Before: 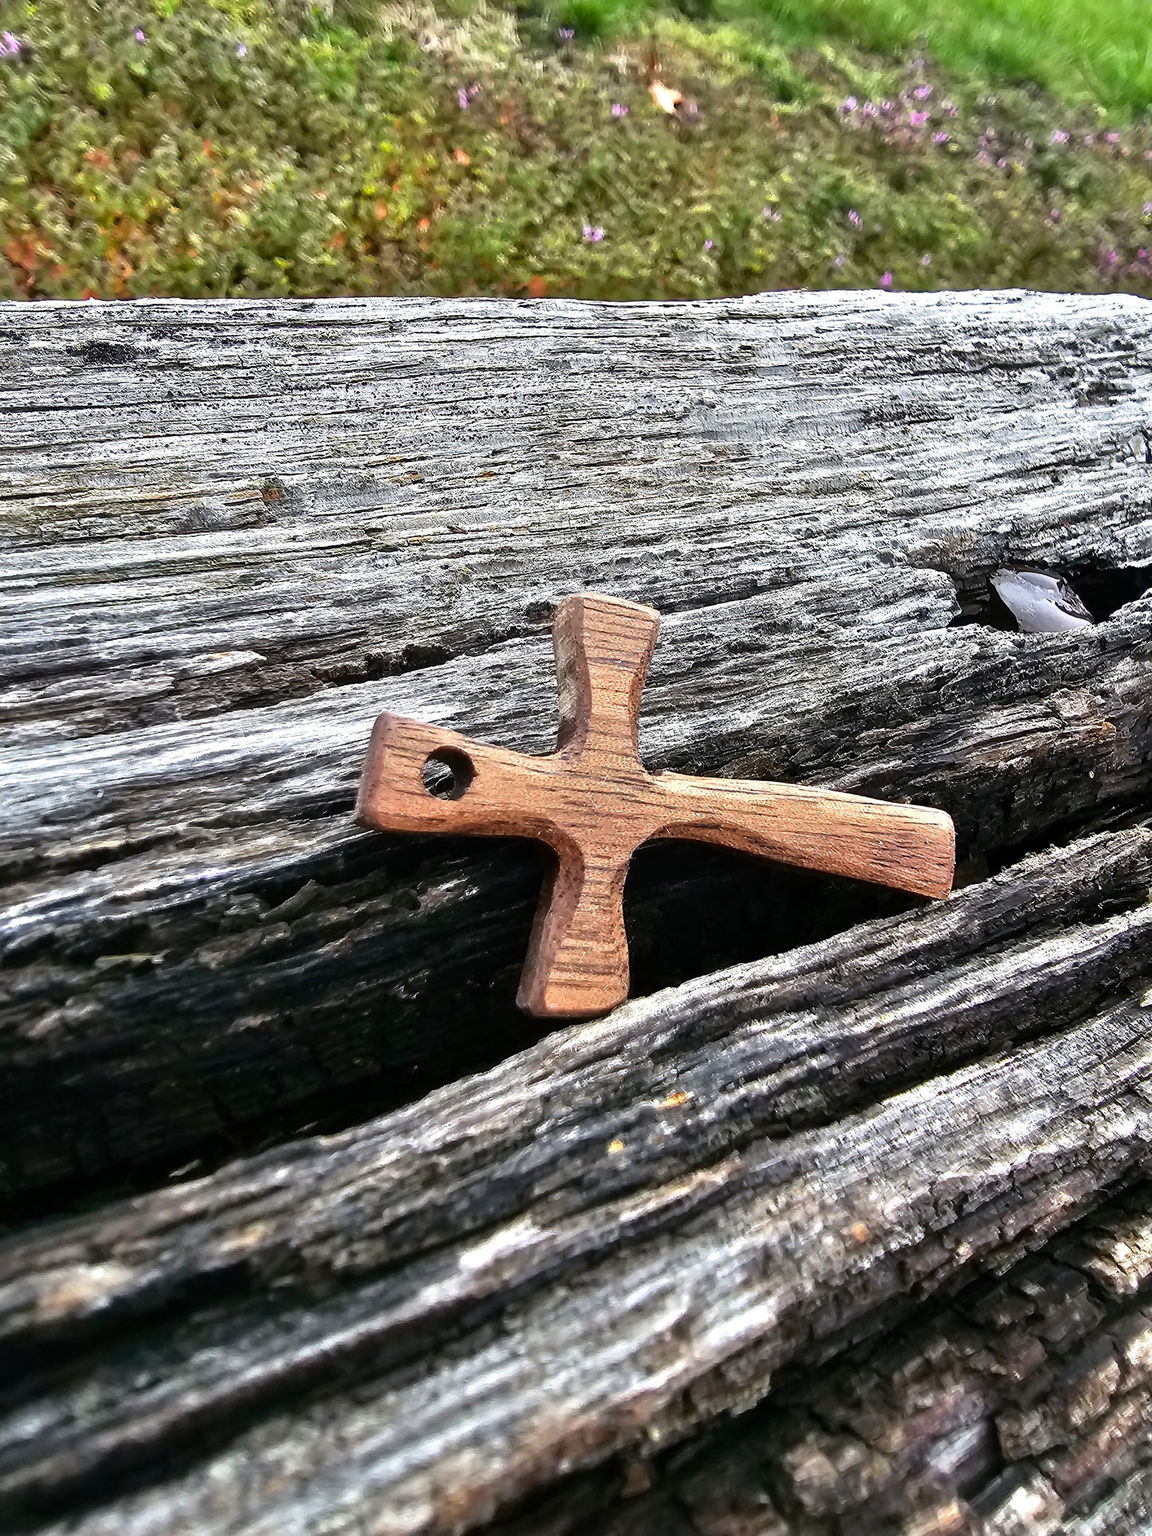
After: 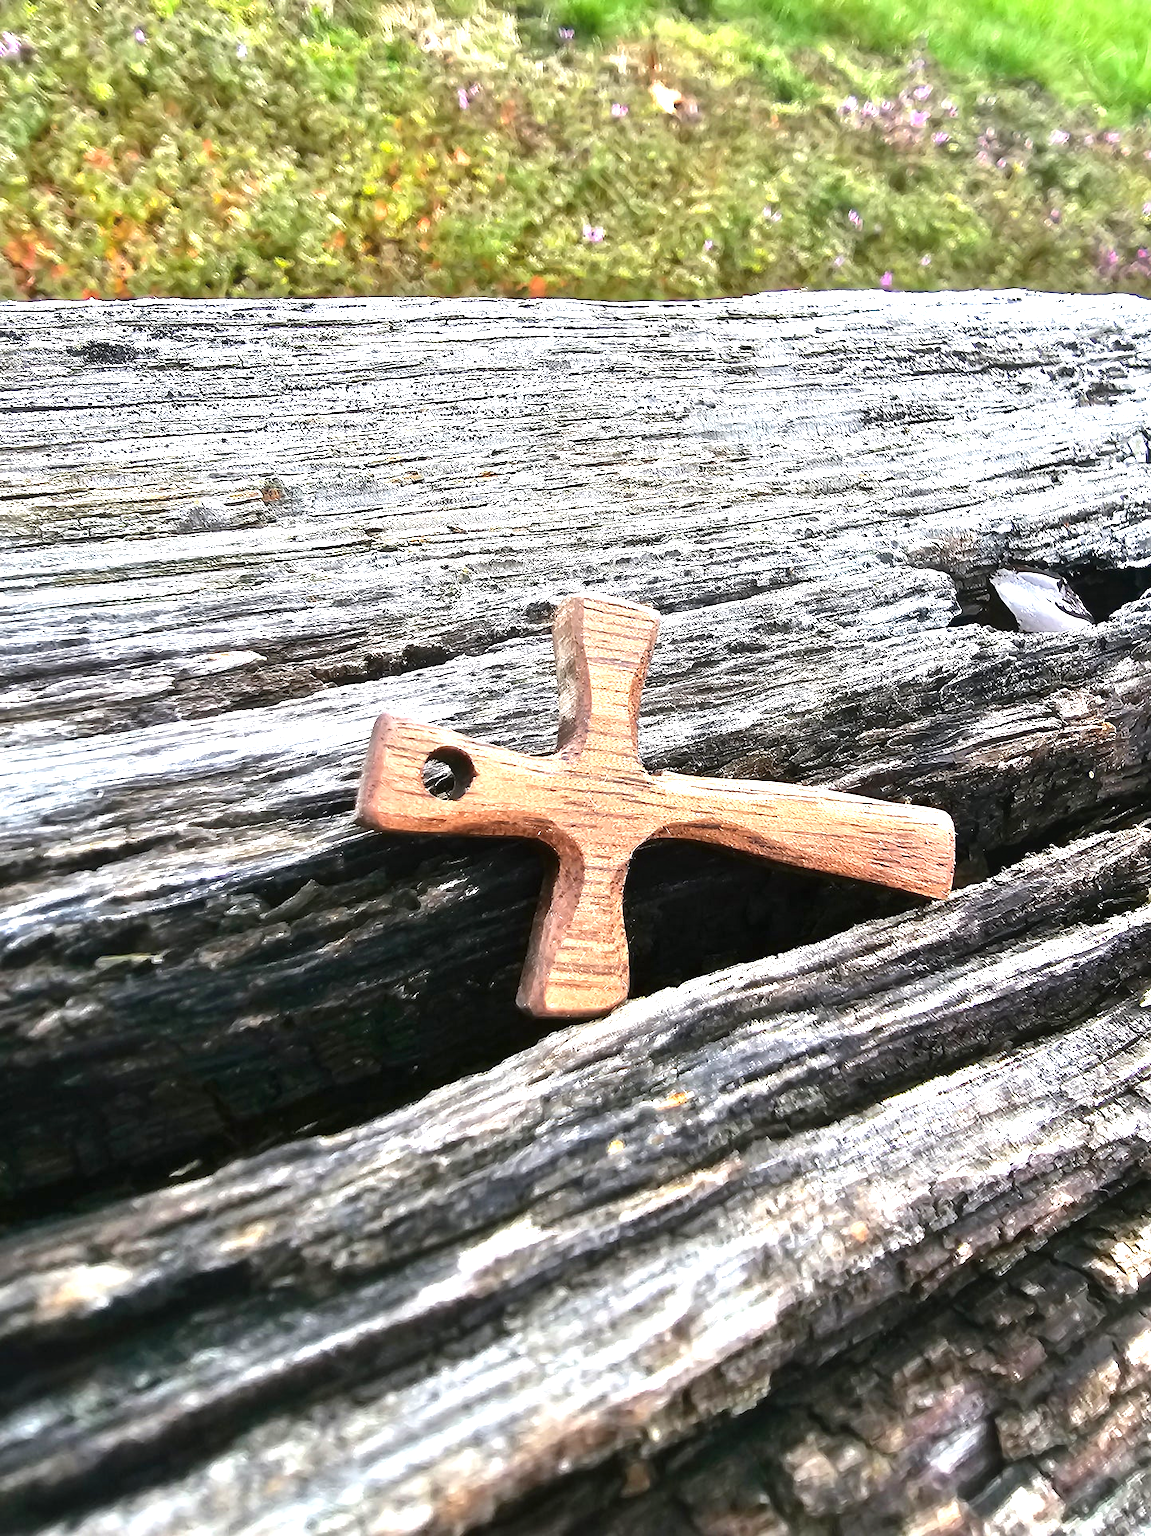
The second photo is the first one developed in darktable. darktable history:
exposure: black level correction 0, exposure 1.1 EV, compensate exposure bias true, compensate highlight preservation false
contrast equalizer: octaves 7, y [[0.6 ×6], [0.55 ×6], [0 ×6], [0 ×6], [0 ×6]], mix -0.3
